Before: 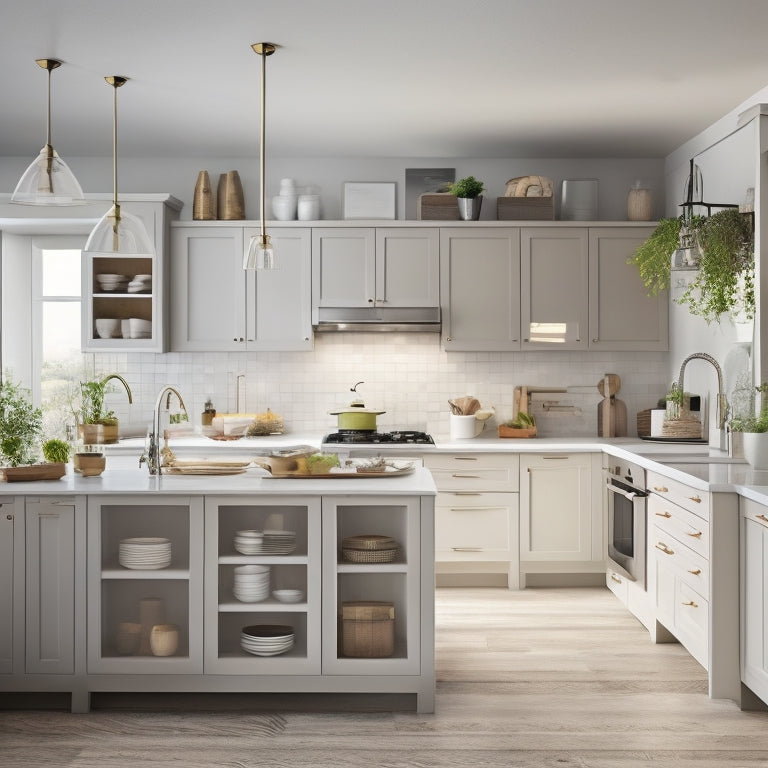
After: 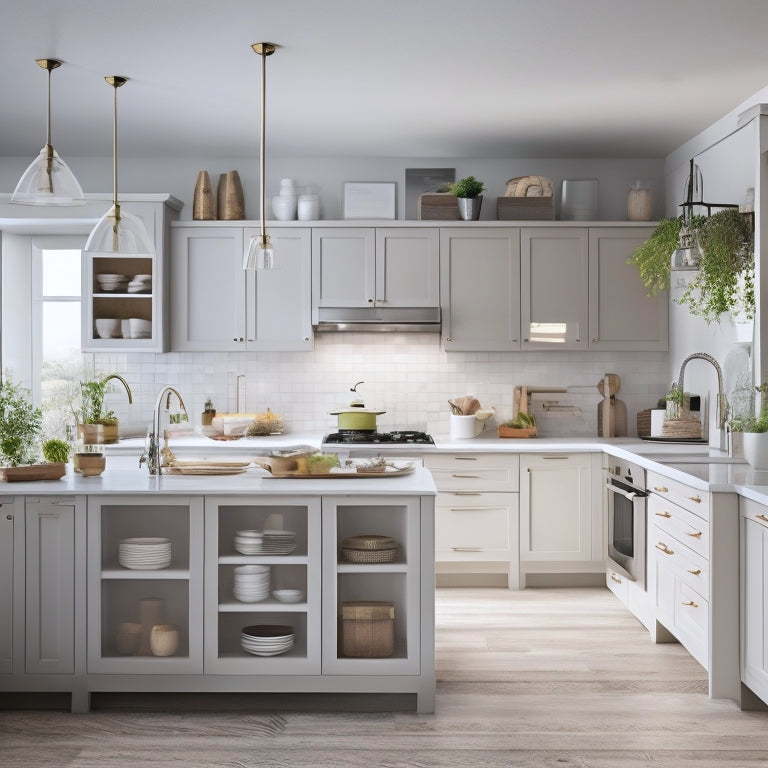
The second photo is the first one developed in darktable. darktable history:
color correction: highlights a* -0.108, highlights b* -5.73, shadows a* -0.145, shadows b* -0.091
